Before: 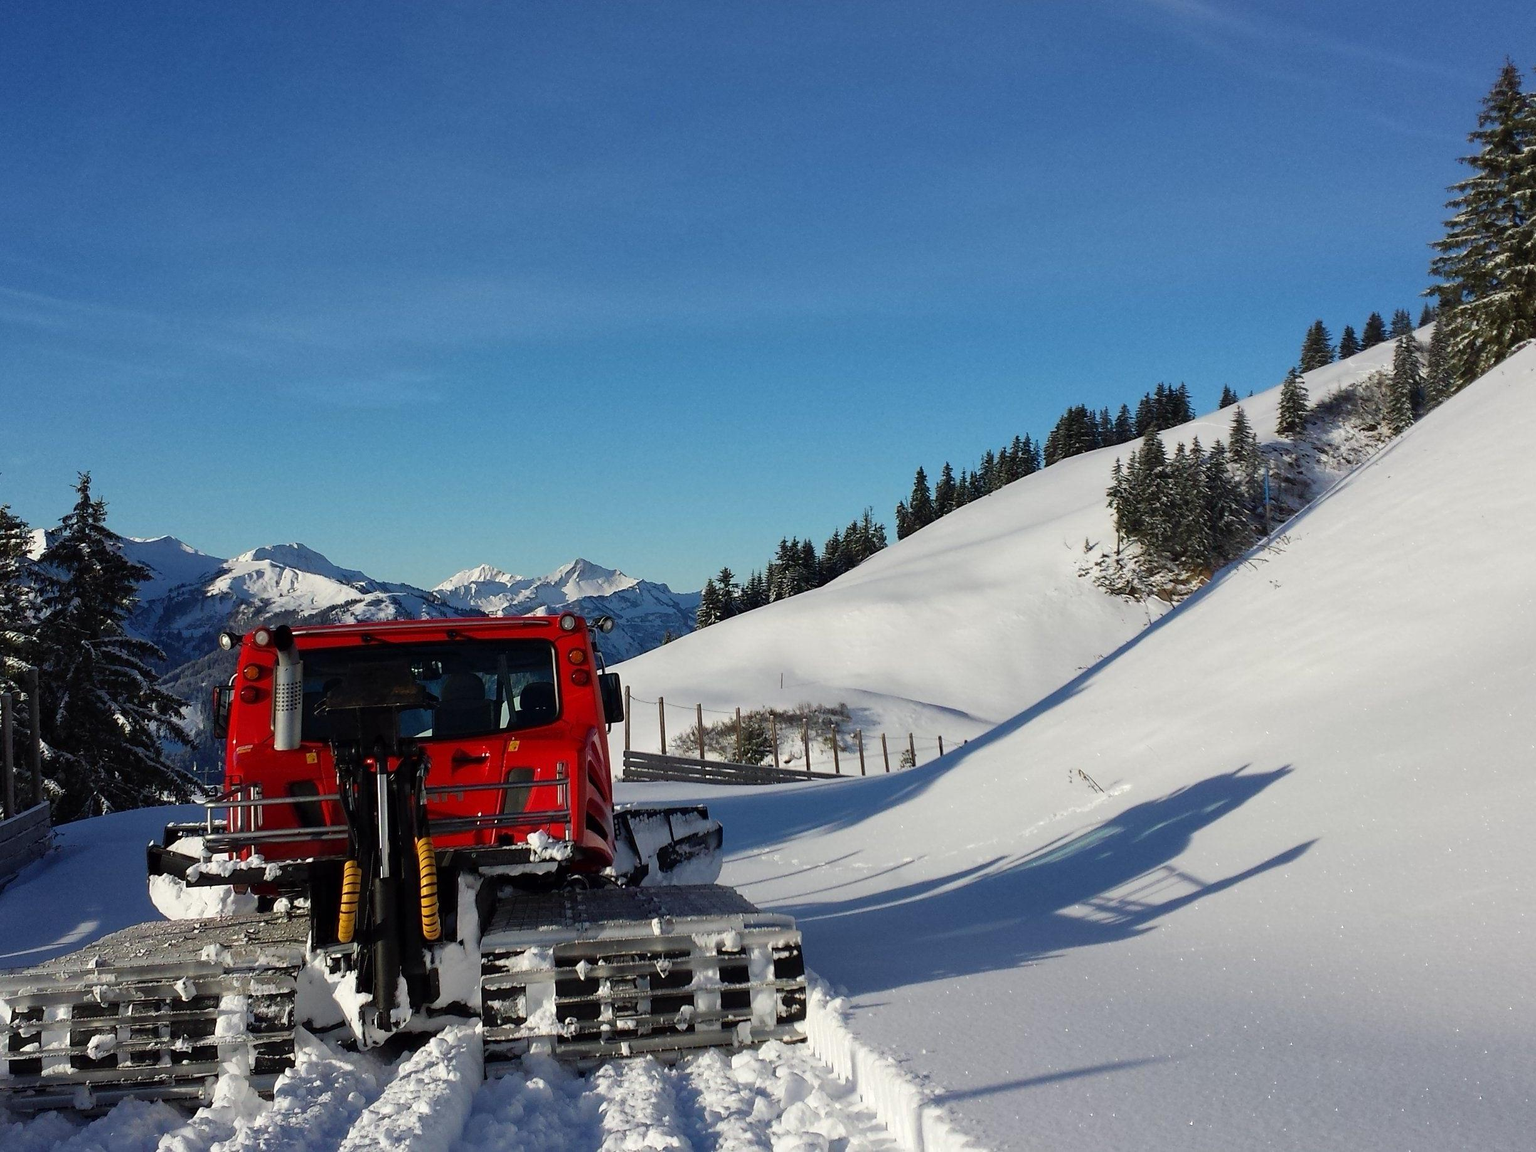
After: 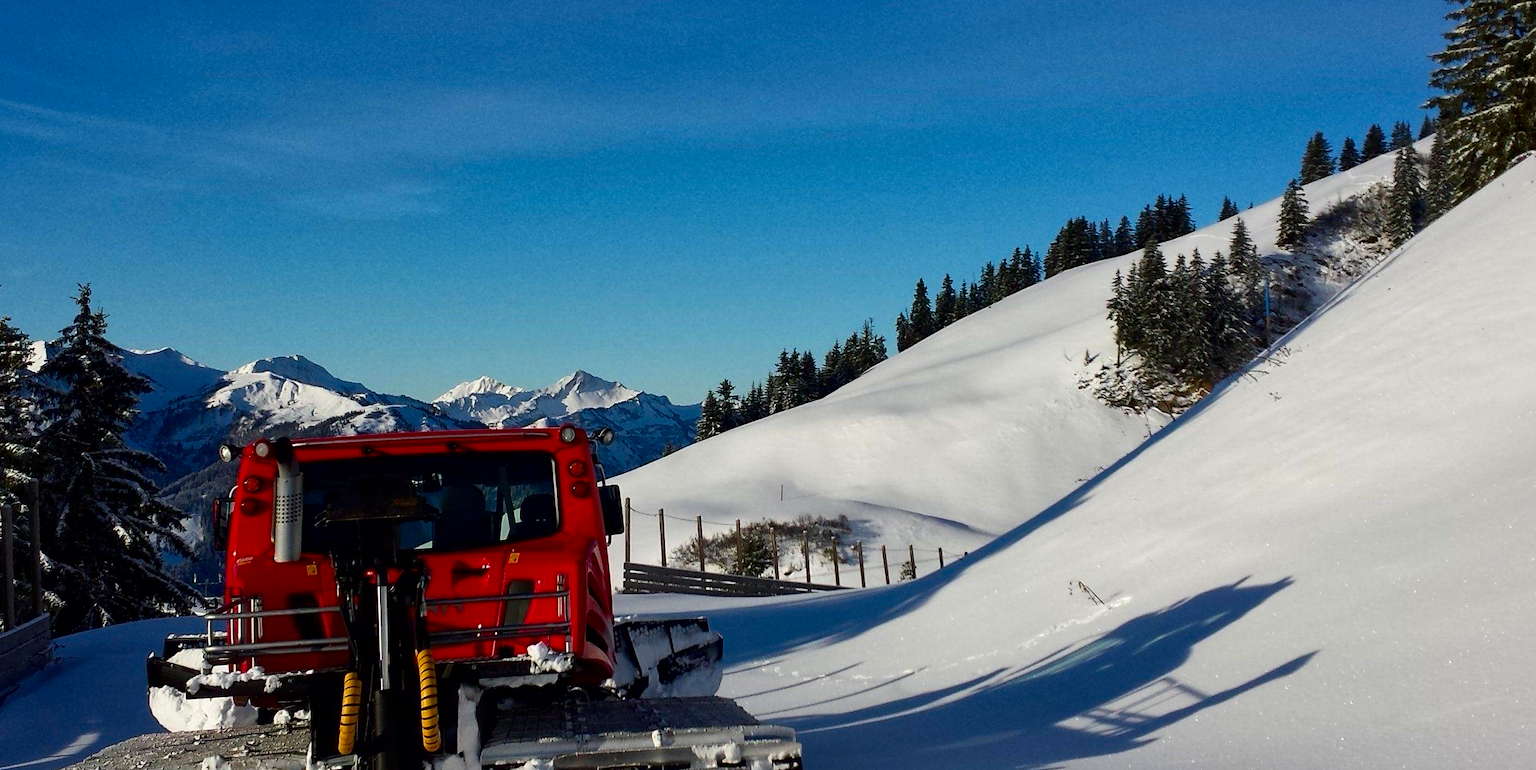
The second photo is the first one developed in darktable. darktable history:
contrast brightness saturation: contrast 0.12, brightness -0.116, saturation 0.204
local contrast: mode bilateral grid, contrast 21, coarseness 50, detail 121%, midtone range 0.2
crop: top 16.343%, bottom 16.741%
